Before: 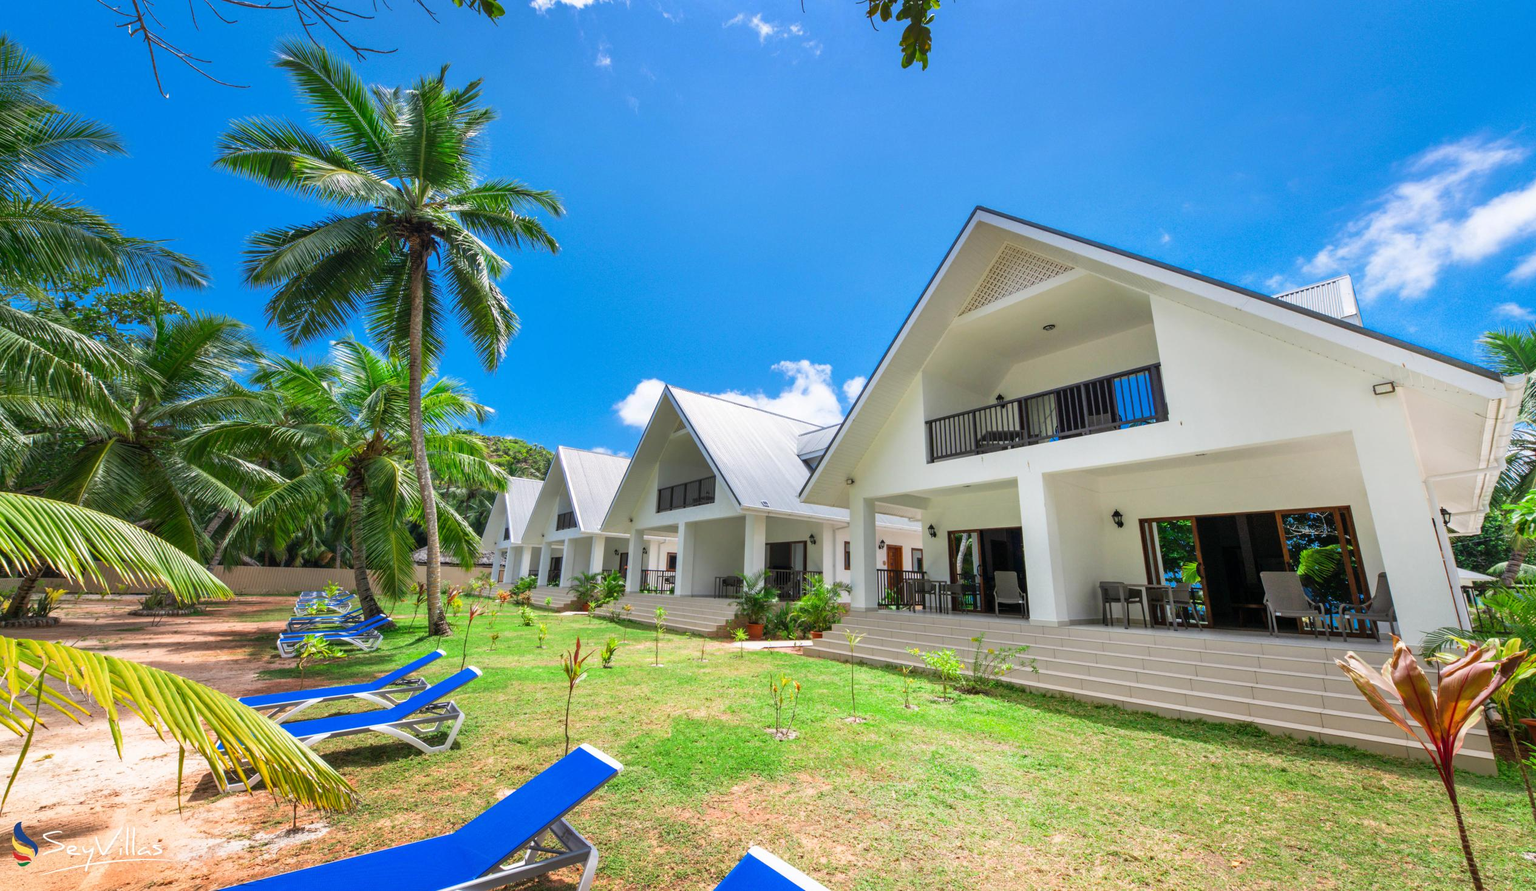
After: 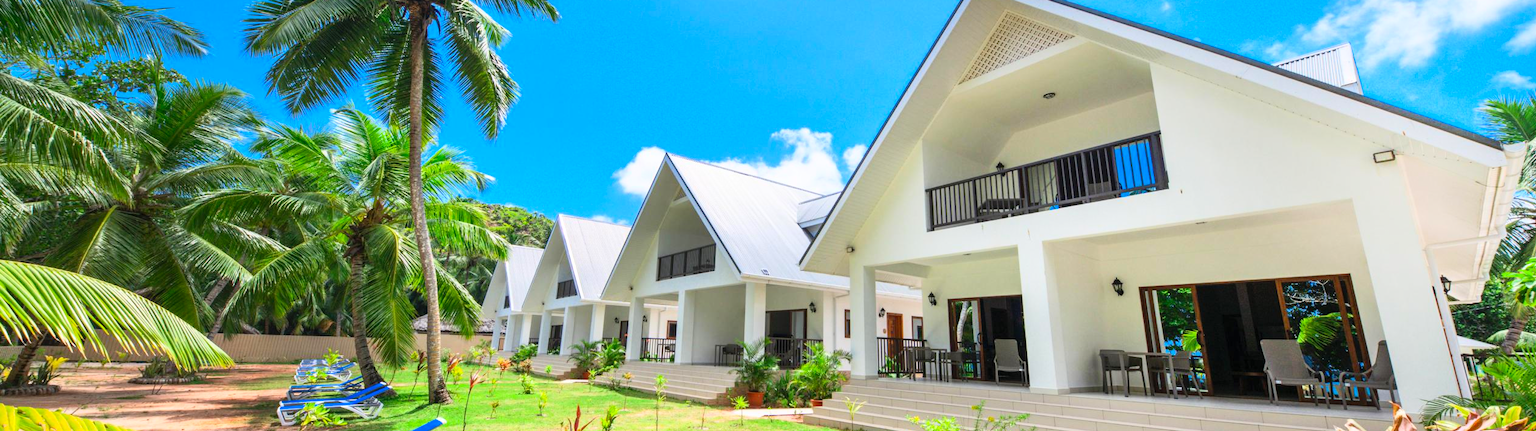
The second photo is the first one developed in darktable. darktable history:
contrast brightness saturation: contrast 0.2, brightness 0.16, saturation 0.22
crop and rotate: top 26.056%, bottom 25.543%
